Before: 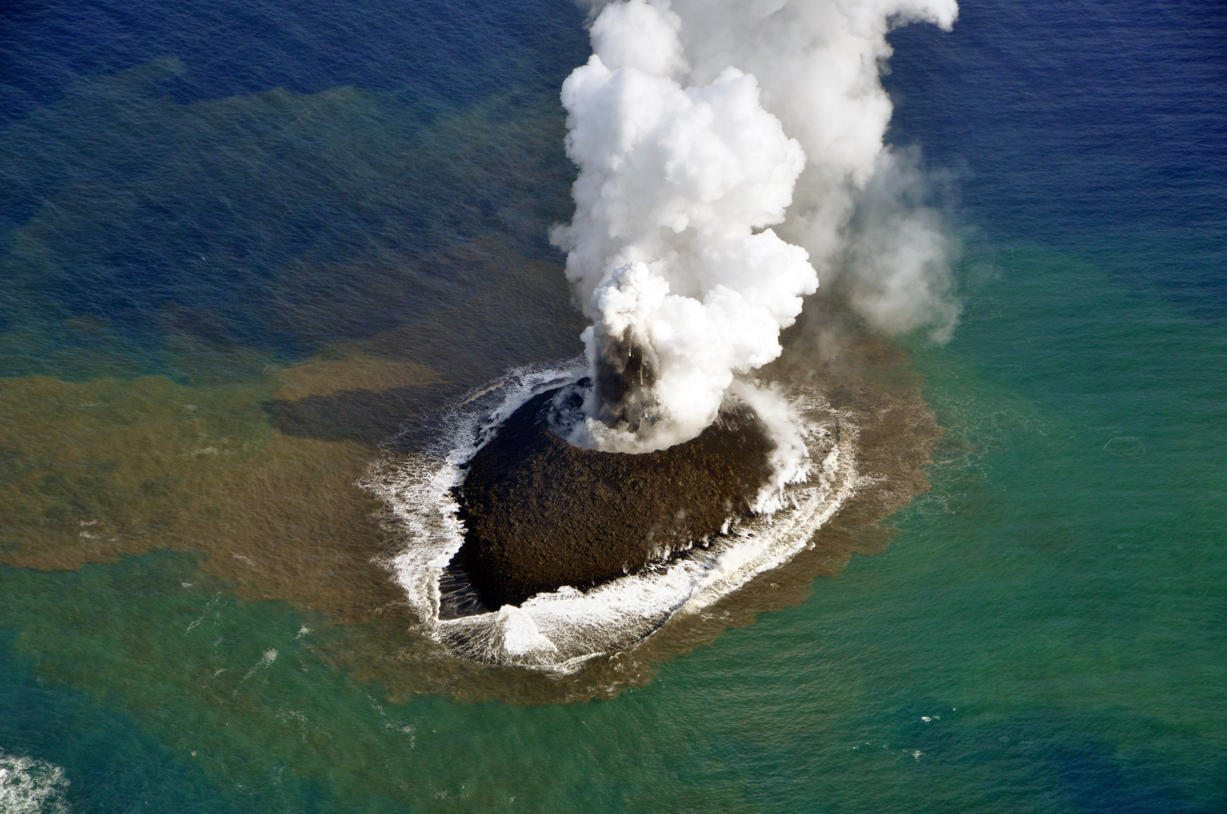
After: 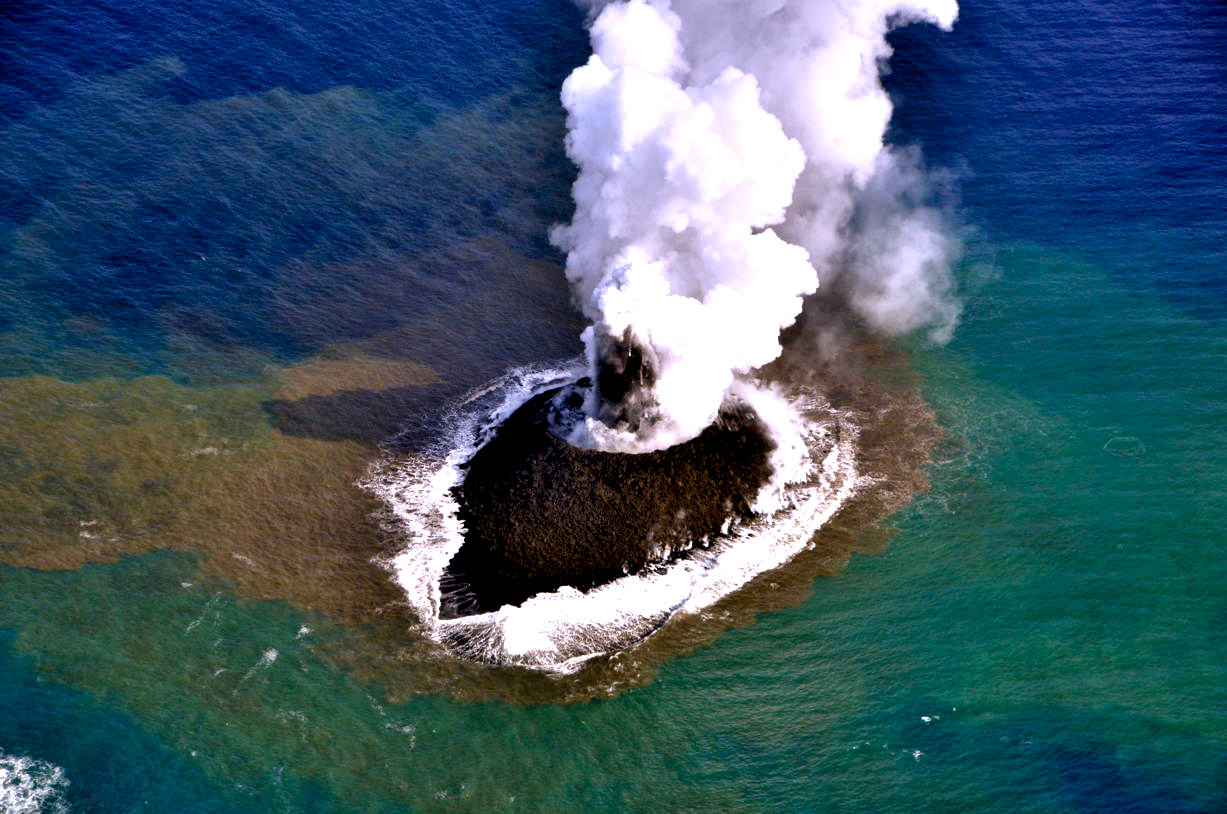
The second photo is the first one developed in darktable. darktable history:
white balance: red 1.042, blue 1.17
color balance rgb: perceptual saturation grading › global saturation 30%, global vibrance 20%
contrast equalizer: octaves 7, y [[0.609, 0.611, 0.615, 0.613, 0.607, 0.603], [0.504, 0.498, 0.496, 0.499, 0.506, 0.516], [0 ×6], [0 ×6], [0 ×6]]
